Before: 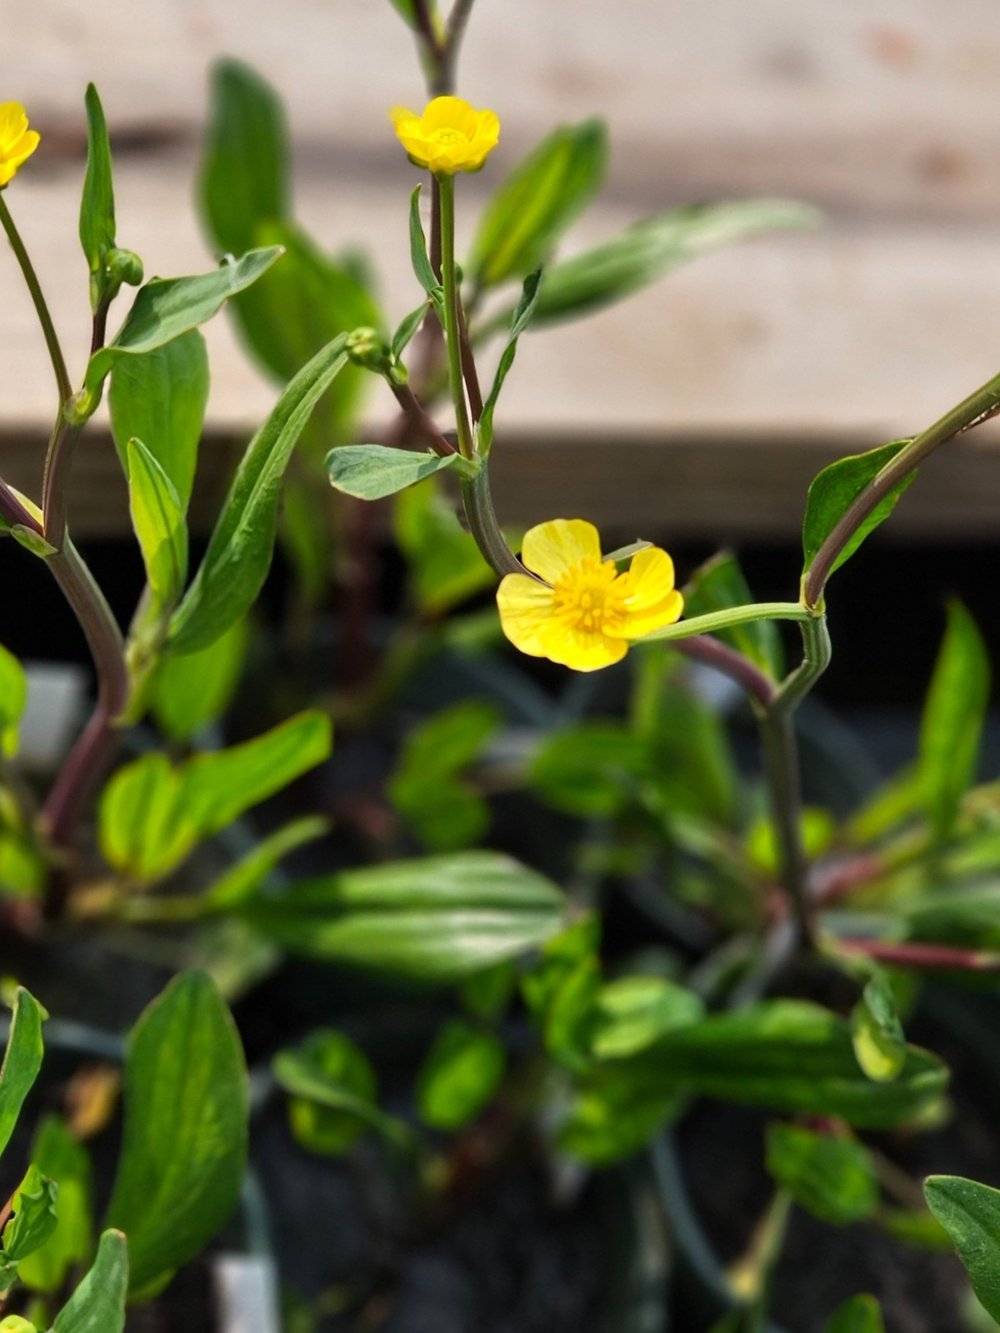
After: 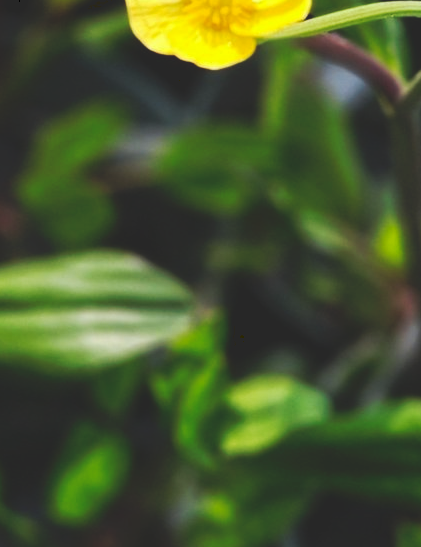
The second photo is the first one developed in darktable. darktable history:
crop: left 37.221%, top 45.169%, right 20.63%, bottom 13.777%
tone curve: curves: ch0 [(0, 0) (0.003, 0.156) (0.011, 0.156) (0.025, 0.157) (0.044, 0.164) (0.069, 0.172) (0.1, 0.181) (0.136, 0.191) (0.177, 0.214) (0.224, 0.245) (0.277, 0.285) (0.335, 0.333) (0.399, 0.387) (0.468, 0.471) (0.543, 0.556) (0.623, 0.648) (0.709, 0.734) (0.801, 0.809) (0.898, 0.891) (1, 1)], preserve colors none
